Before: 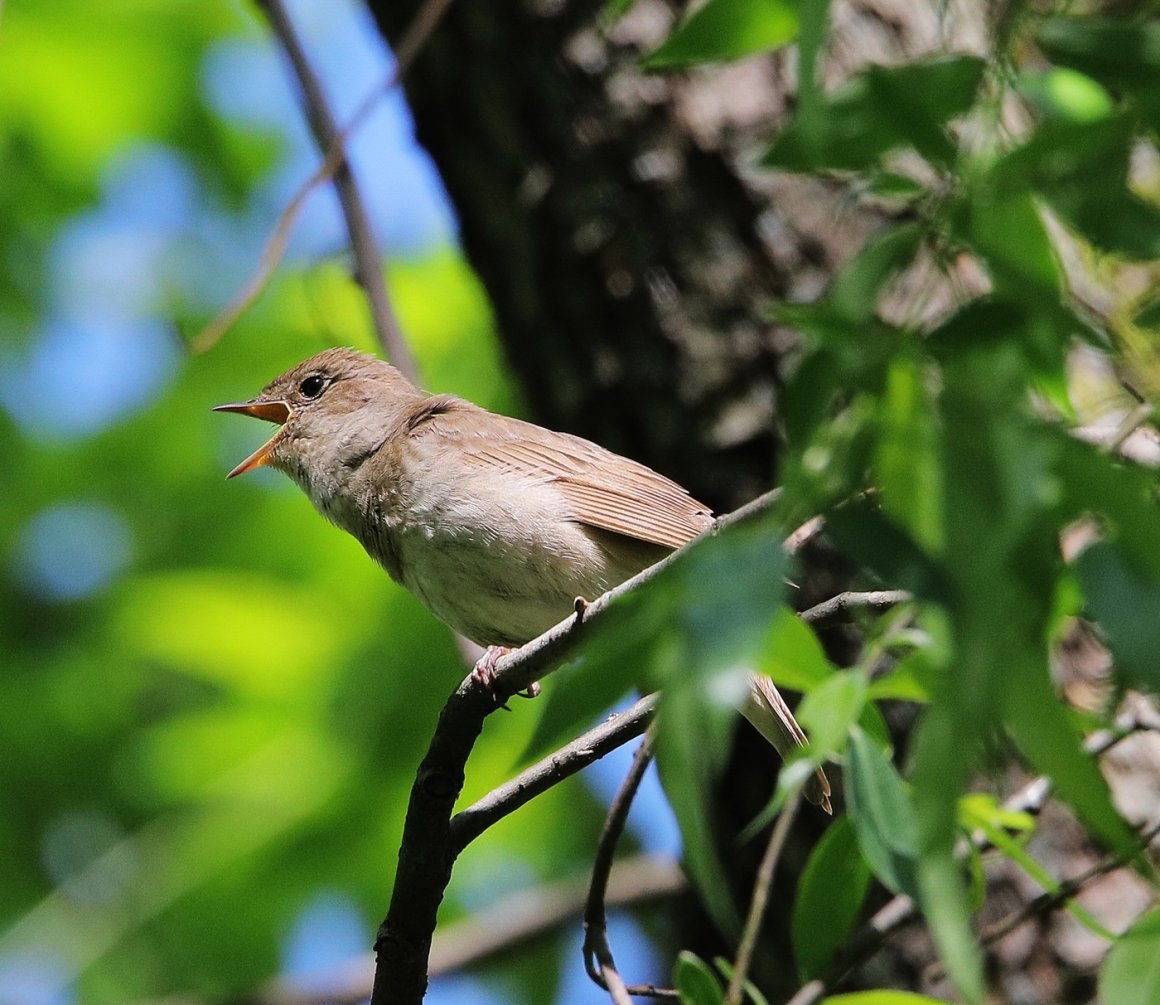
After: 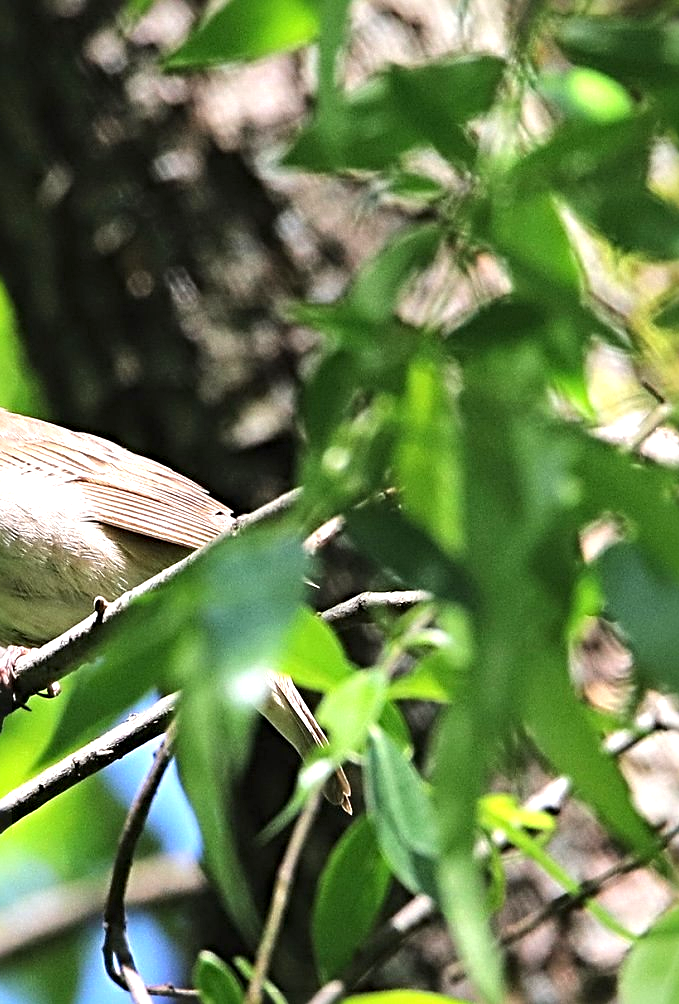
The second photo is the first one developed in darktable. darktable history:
exposure: black level correction 0, exposure 1 EV, compensate exposure bias true, compensate highlight preservation false
crop: left 41.402%
sharpen: radius 4.883
